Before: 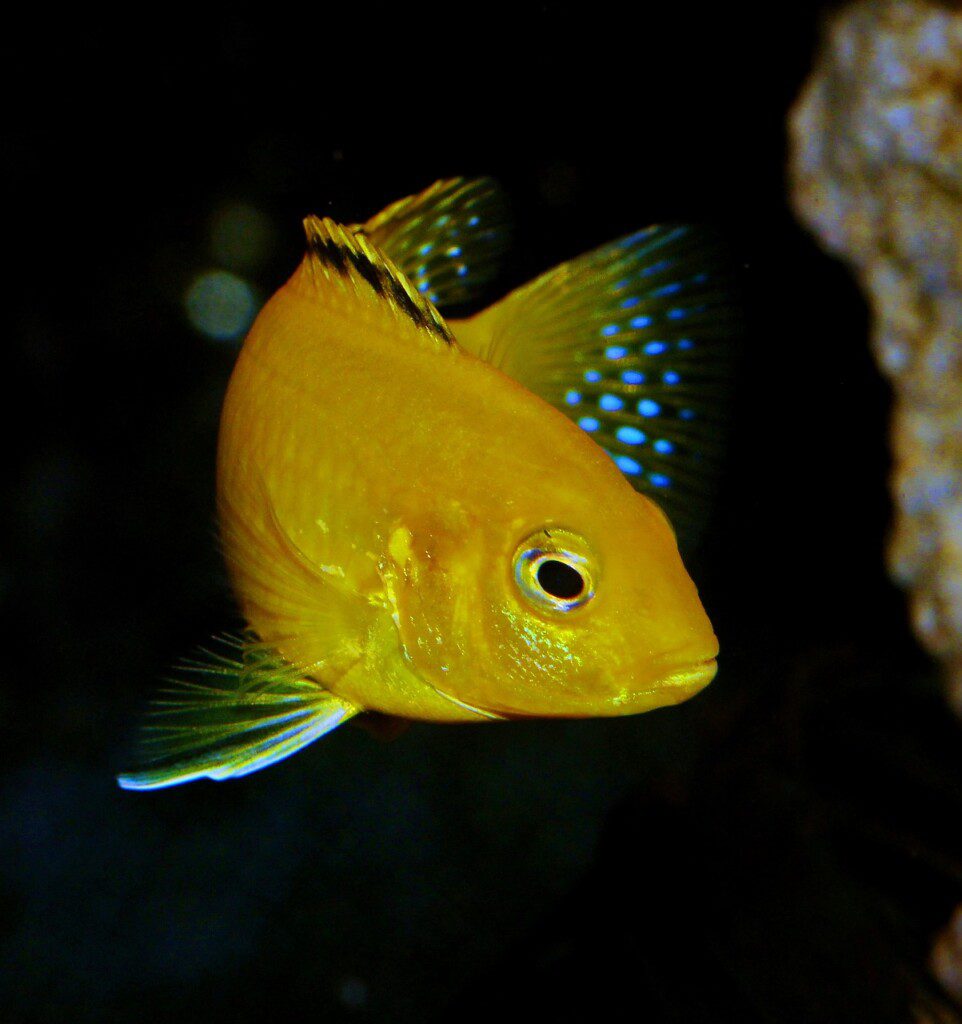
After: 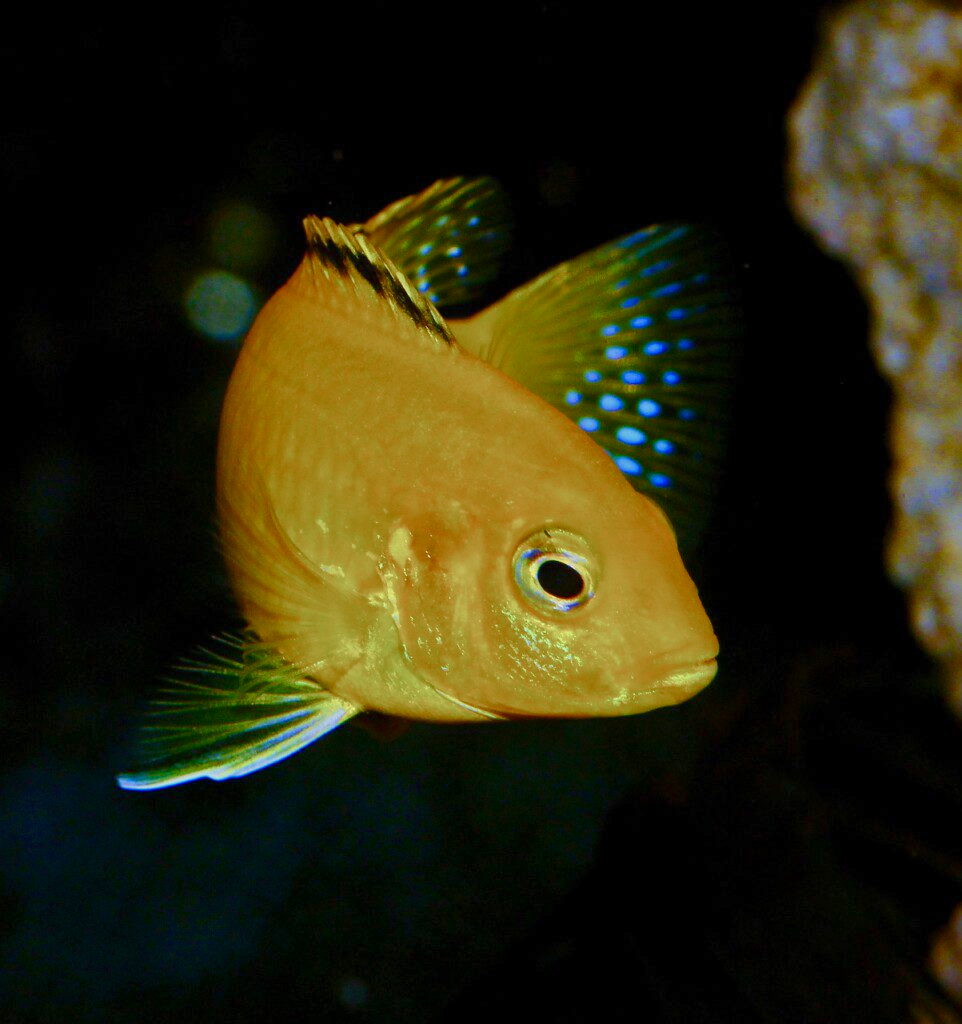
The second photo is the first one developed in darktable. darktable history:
color balance rgb: shadows lift › chroma 1%, shadows lift › hue 113°, highlights gain › chroma 0.2%, highlights gain › hue 333°, perceptual saturation grading › global saturation 20%, perceptual saturation grading › highlights -50%, perceptual saturation grading › shadows 25%, contrast -10%
white balance: emerald 1
